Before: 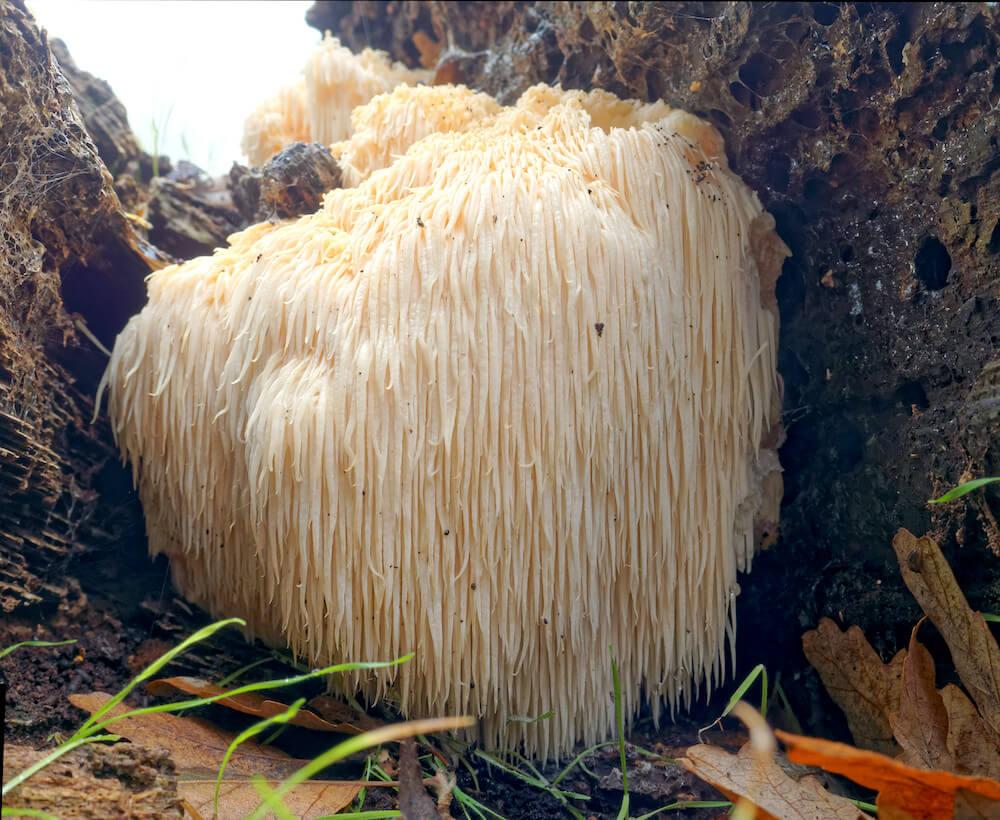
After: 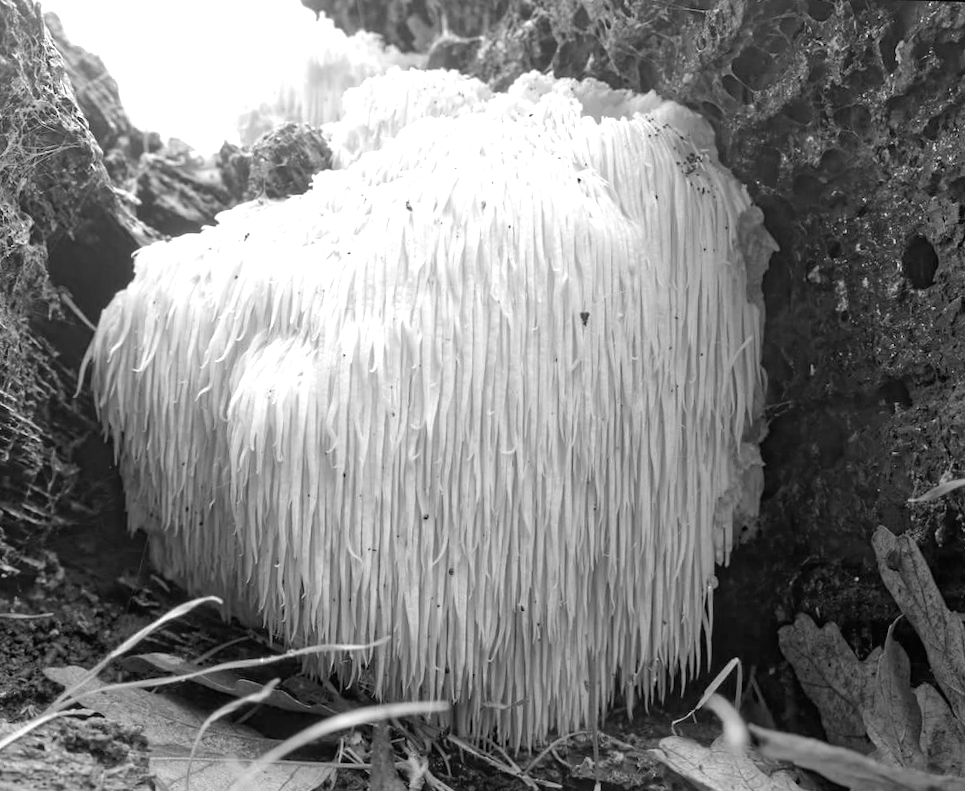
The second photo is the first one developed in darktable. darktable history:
tone equalizer: on, module defaults
exposure: black level correction 0, exposure 0.7 EV, compensate exposure bias true, compensate highlight preservation false
color calibration: output gray [0.28, 0.41, 0.31, 0], gray › normalize channels true, illuminant same as pipeline (D50), adaptation XYZ, x 0.346, y 0.359, gamut compression 0
crop and rotate: angle -1.69°
